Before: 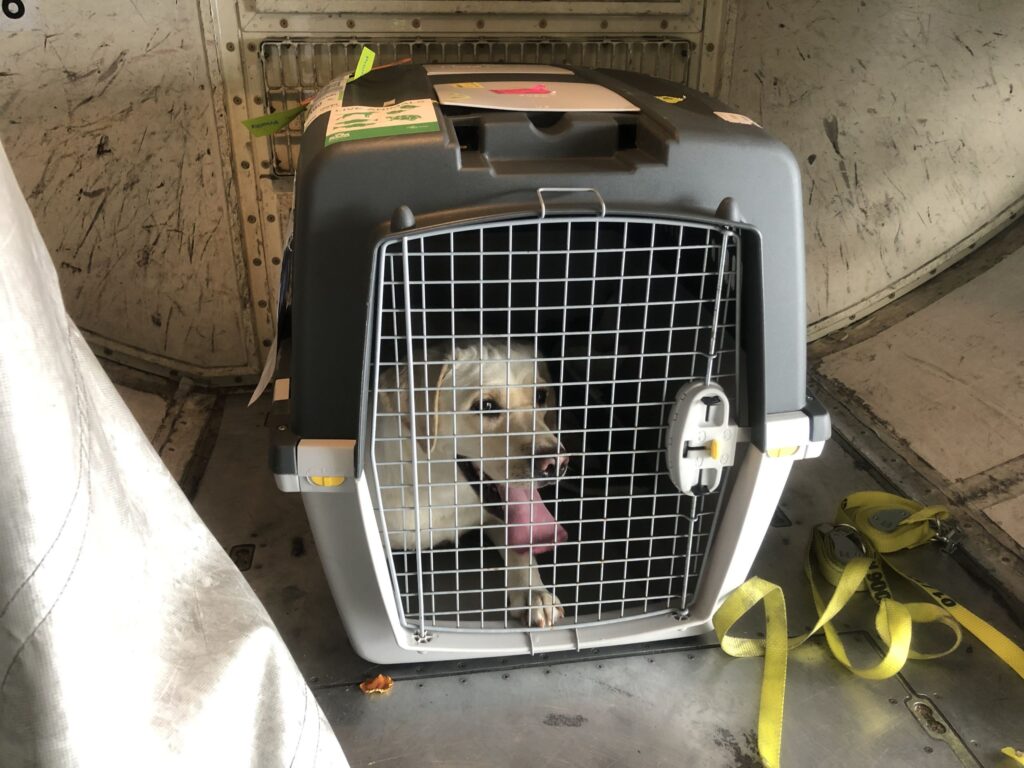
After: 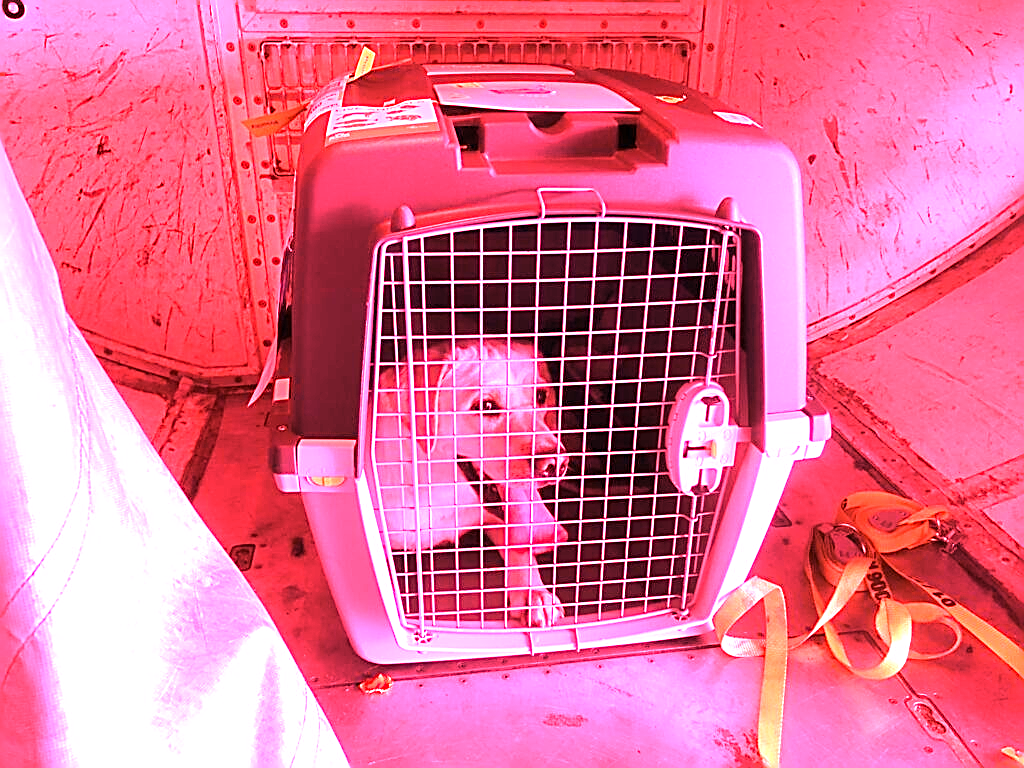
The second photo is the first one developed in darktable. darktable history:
sharpen: on, module defaults
white balance: red 4.26, blue 1.802
